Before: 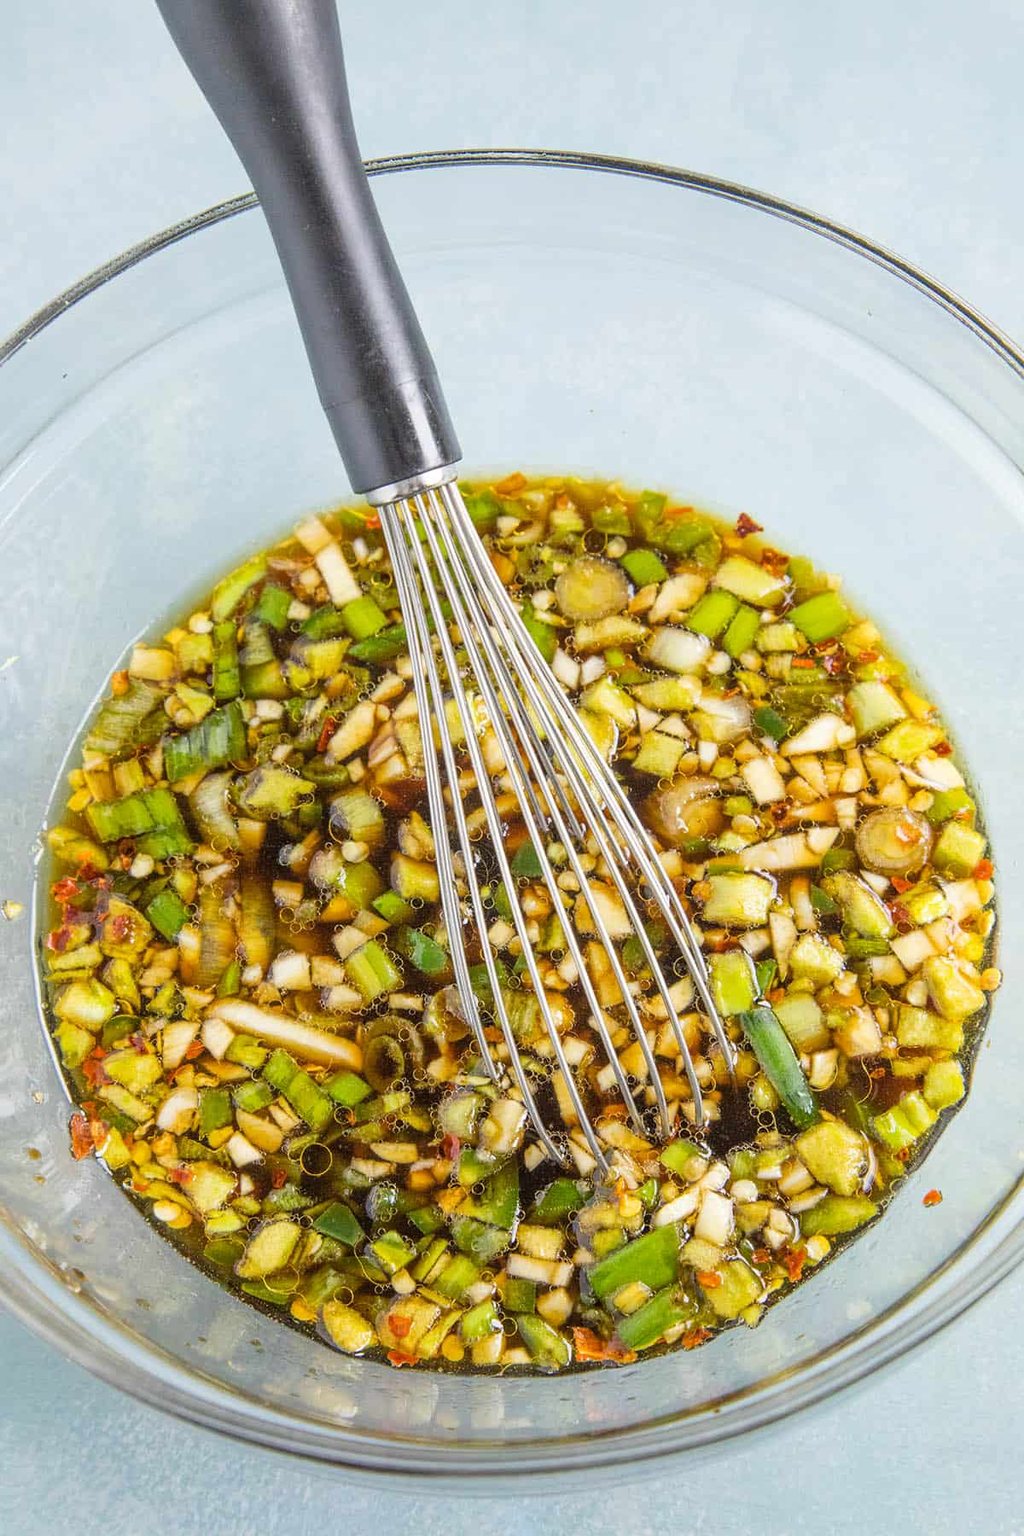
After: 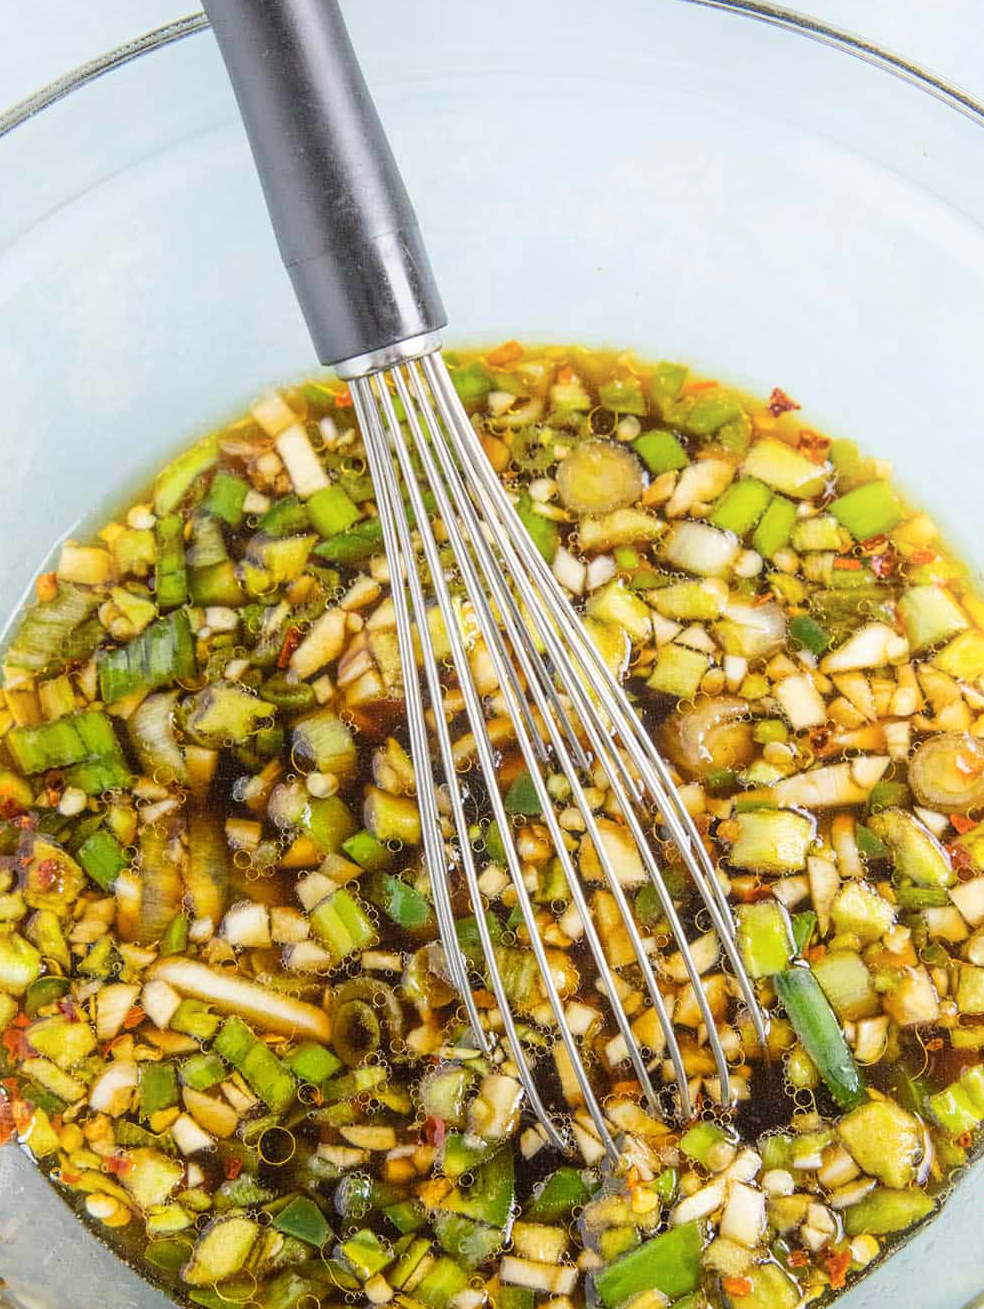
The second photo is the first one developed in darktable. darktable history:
crop: left 7.856%, top 11.836%, right 10.12%, bottom 15.387%
shadows and highlights: shadows -23.08, highlights 46.15, soften with gaussian
